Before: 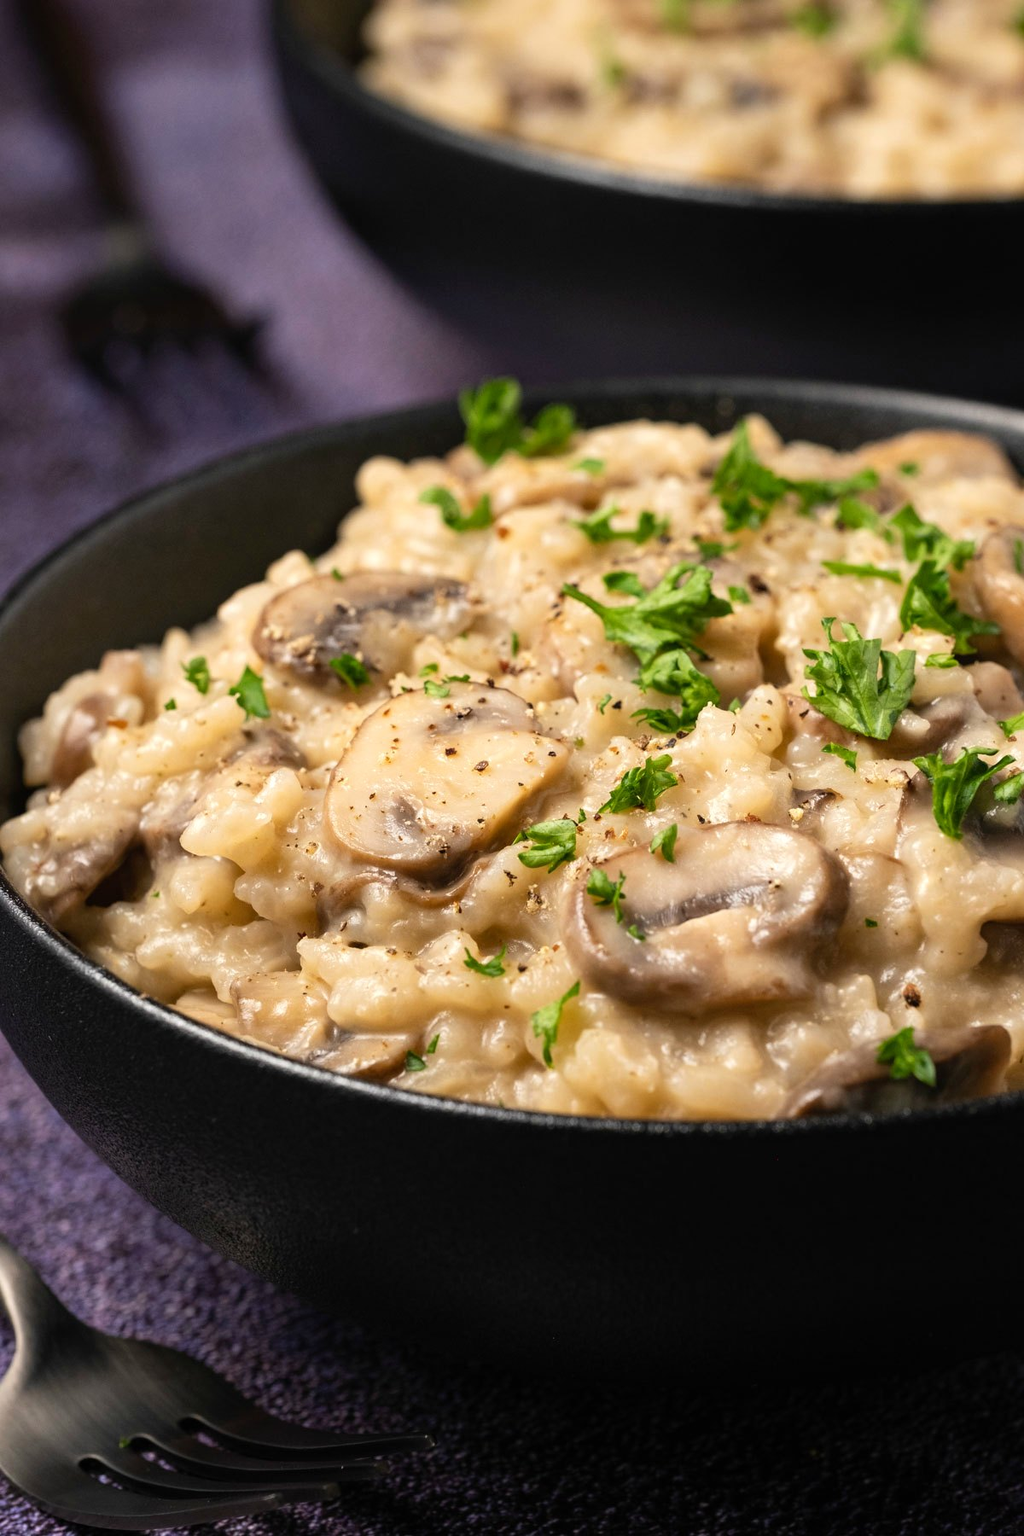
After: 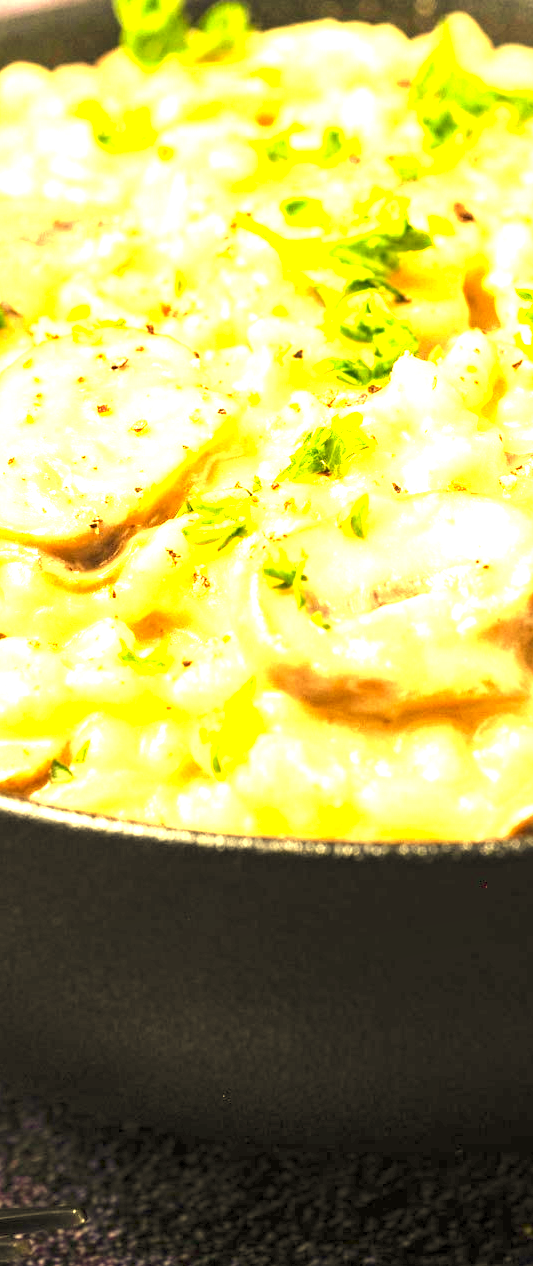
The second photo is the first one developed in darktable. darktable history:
color correction: highlights a* 2.72, highlights b* 22.8
exposure: exposure 3 EV, compensate highlight preservation false
tone equalizer: on, module defaults
contrast brightness saturation: saturation -0.05
crop: left 35.432%, top 26.233%, right 20.145%, bottom 3.432%
local contrast: highlights 100%, shadows 100%, detail 120%, midtone range 0.2
white balance: red 1.08, blue 0.791
